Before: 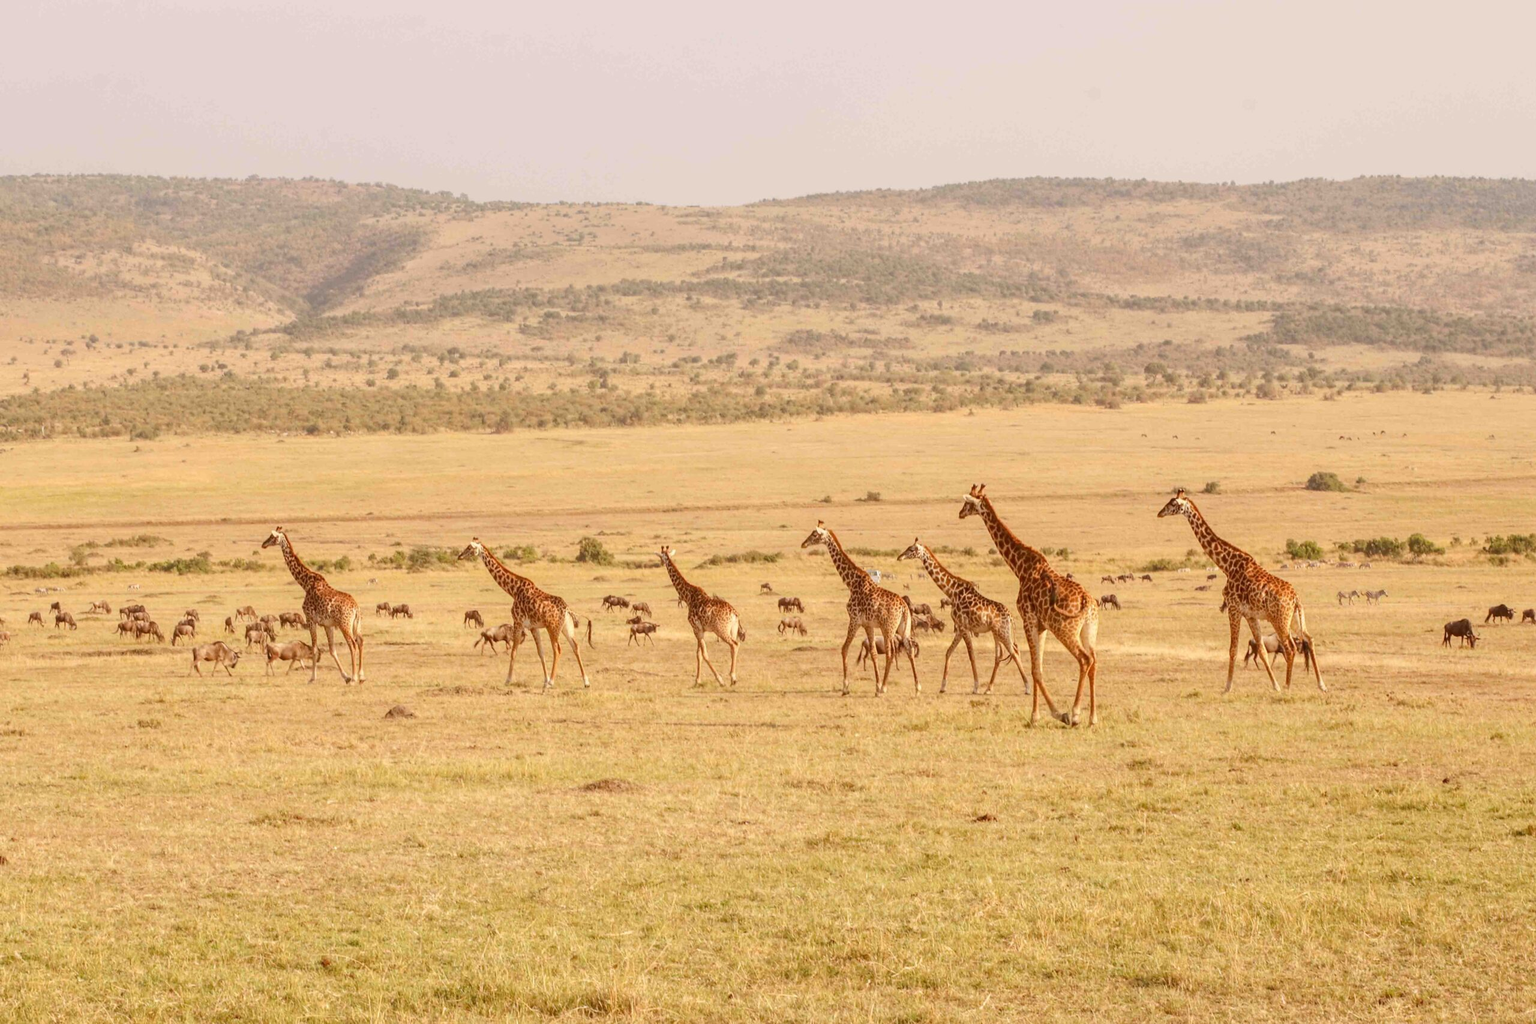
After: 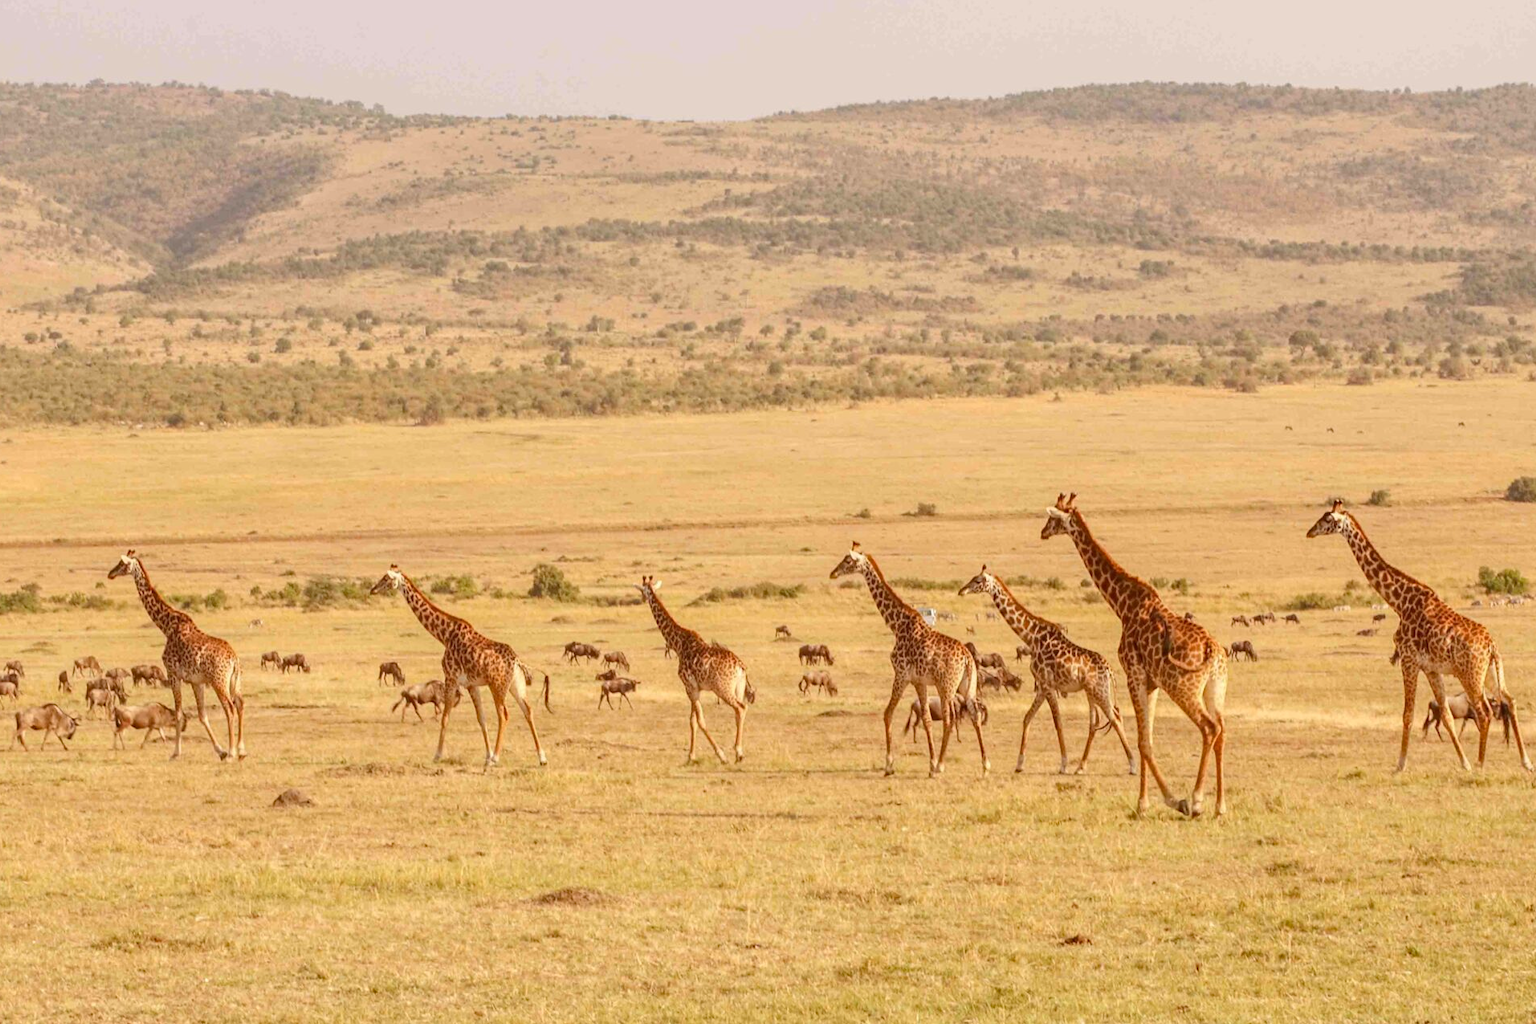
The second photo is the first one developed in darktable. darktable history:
haze removal: compatibility mode true, adaptive false
crop and rotate: left 11.831%, top 11.346%, right 13.429%, bottom 13.899%
